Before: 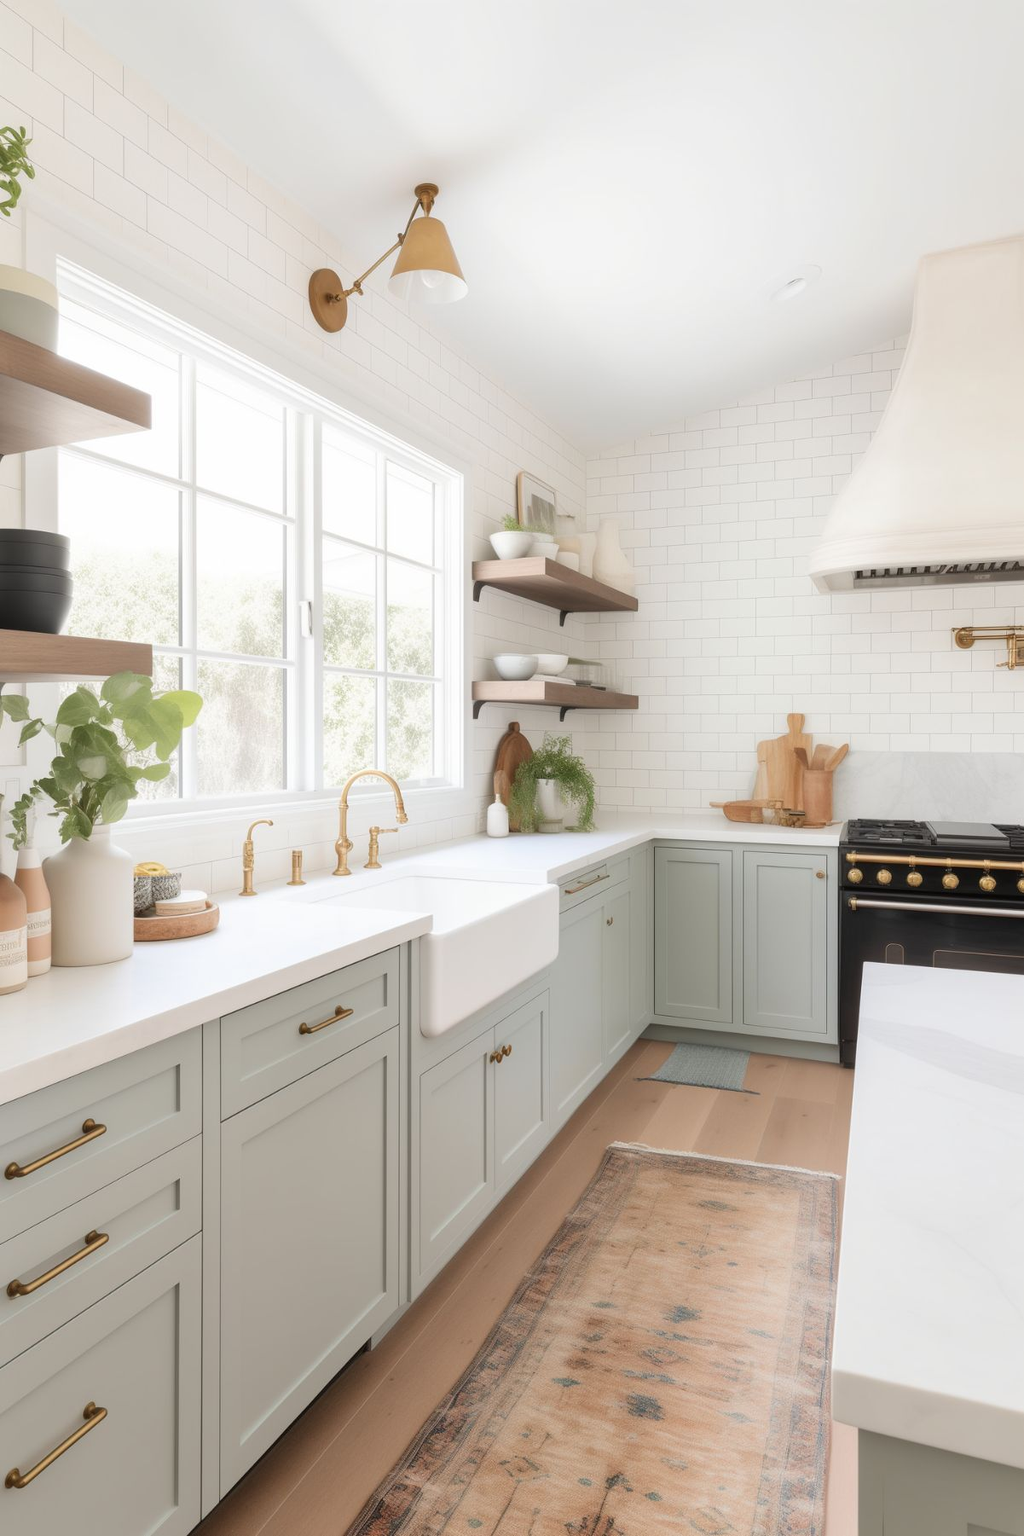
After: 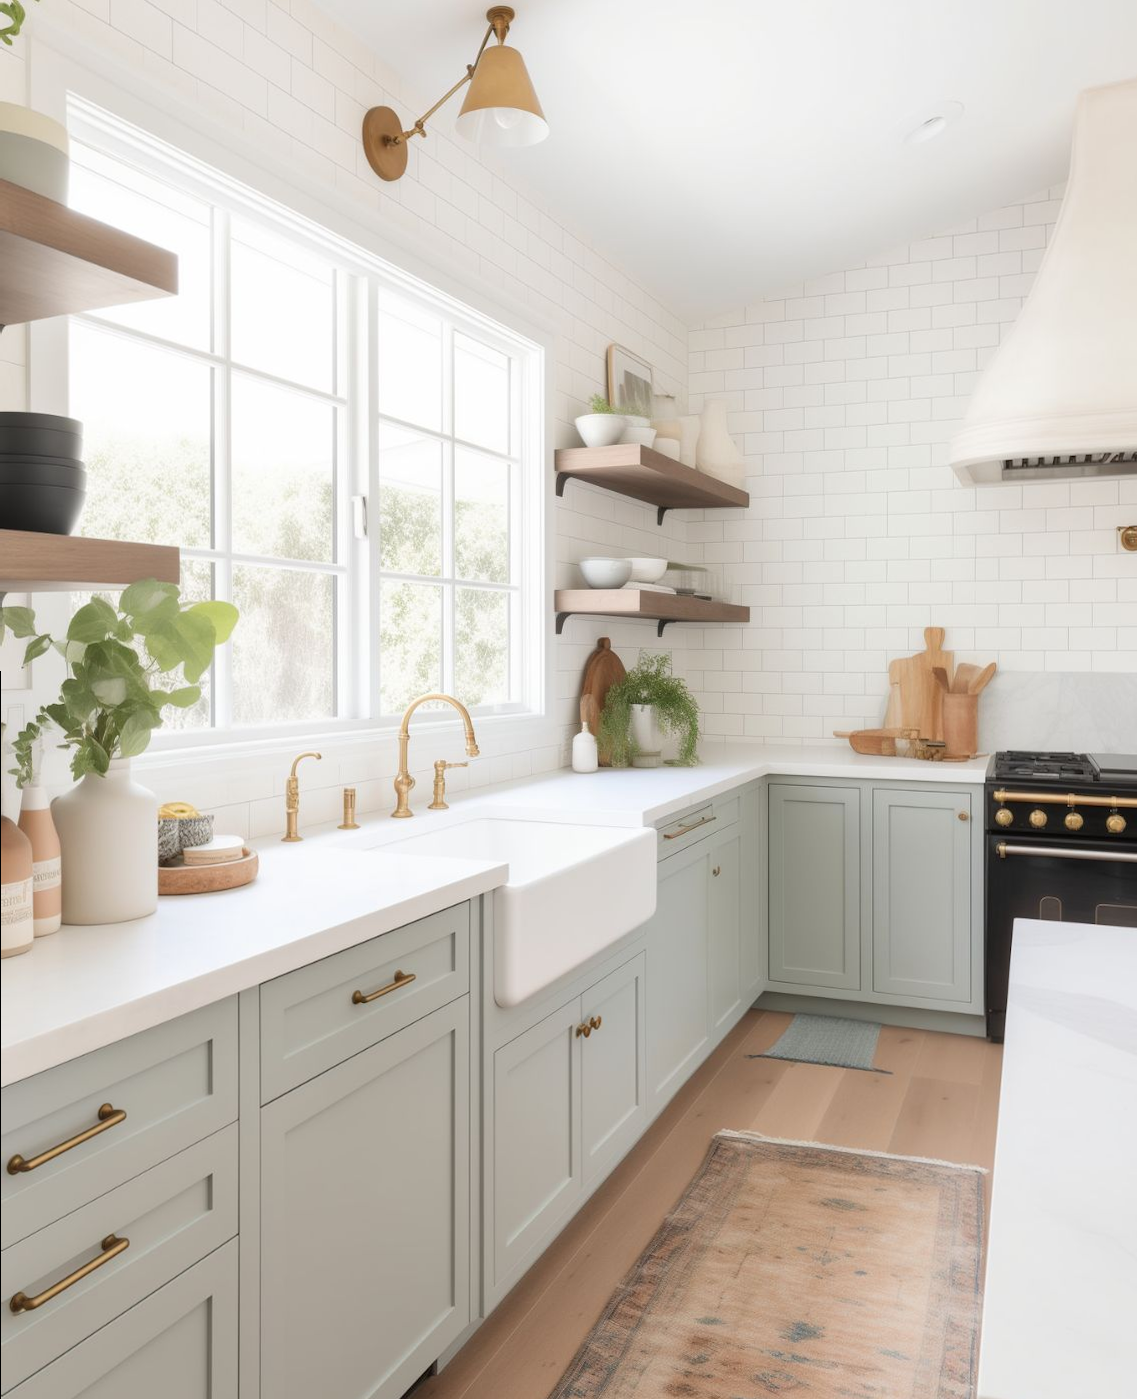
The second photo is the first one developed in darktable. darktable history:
crop and rotate: angle 0.065°, top 11.643%, right 5.462%, bottom 10.716%
